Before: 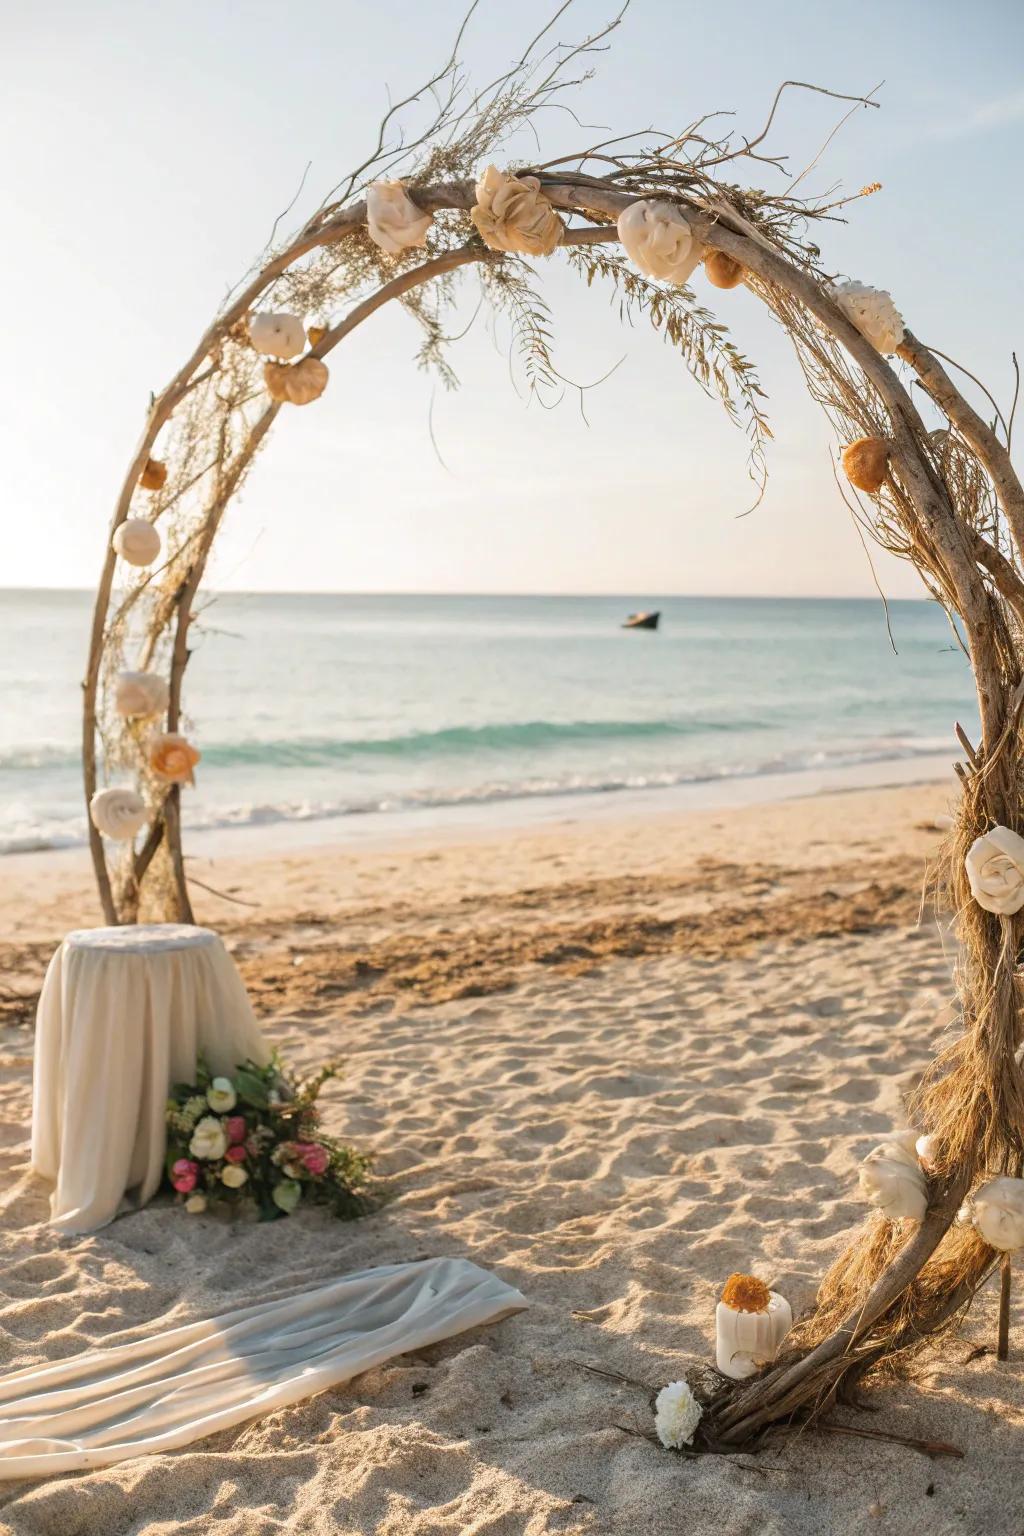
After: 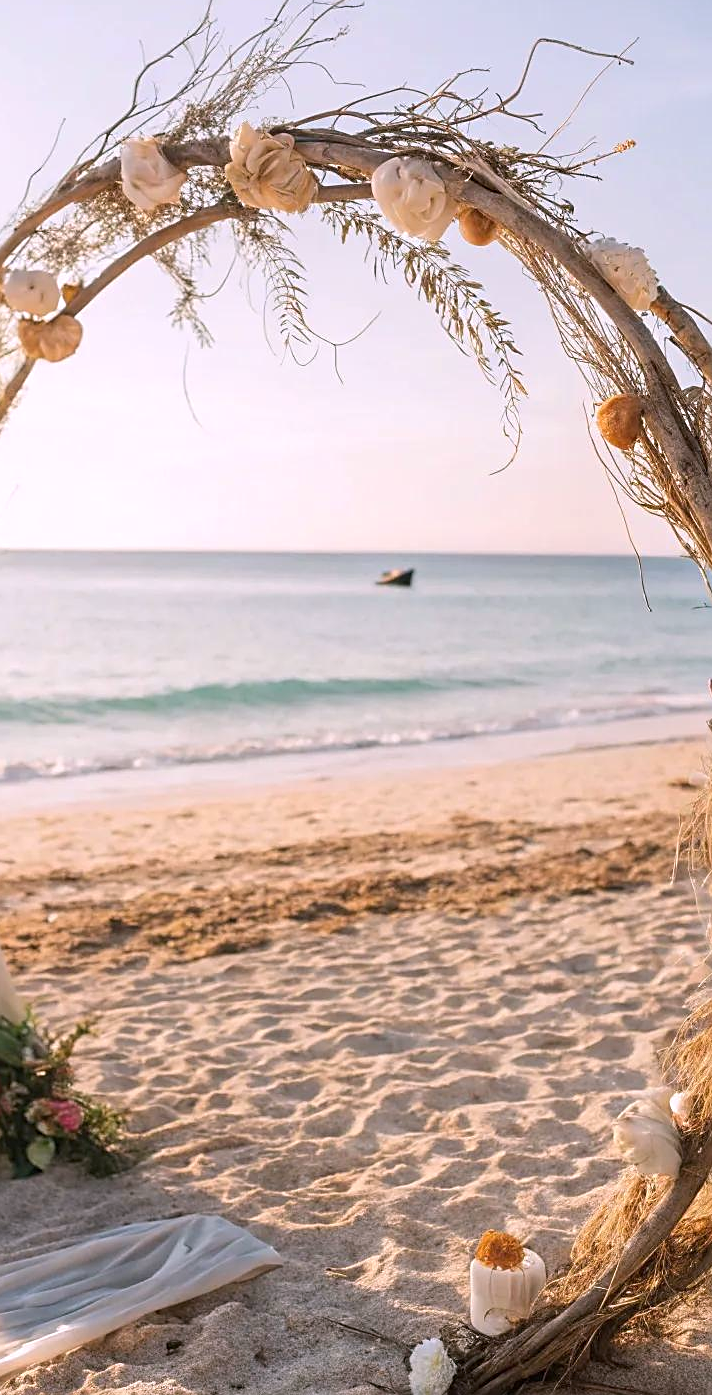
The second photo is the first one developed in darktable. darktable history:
sharpen: on, module defaults
white balance: red 1.05, blue 1.072
crop and rotate: left 24.034%, top 2.838%, right 6.406%, bottom 6.299%
